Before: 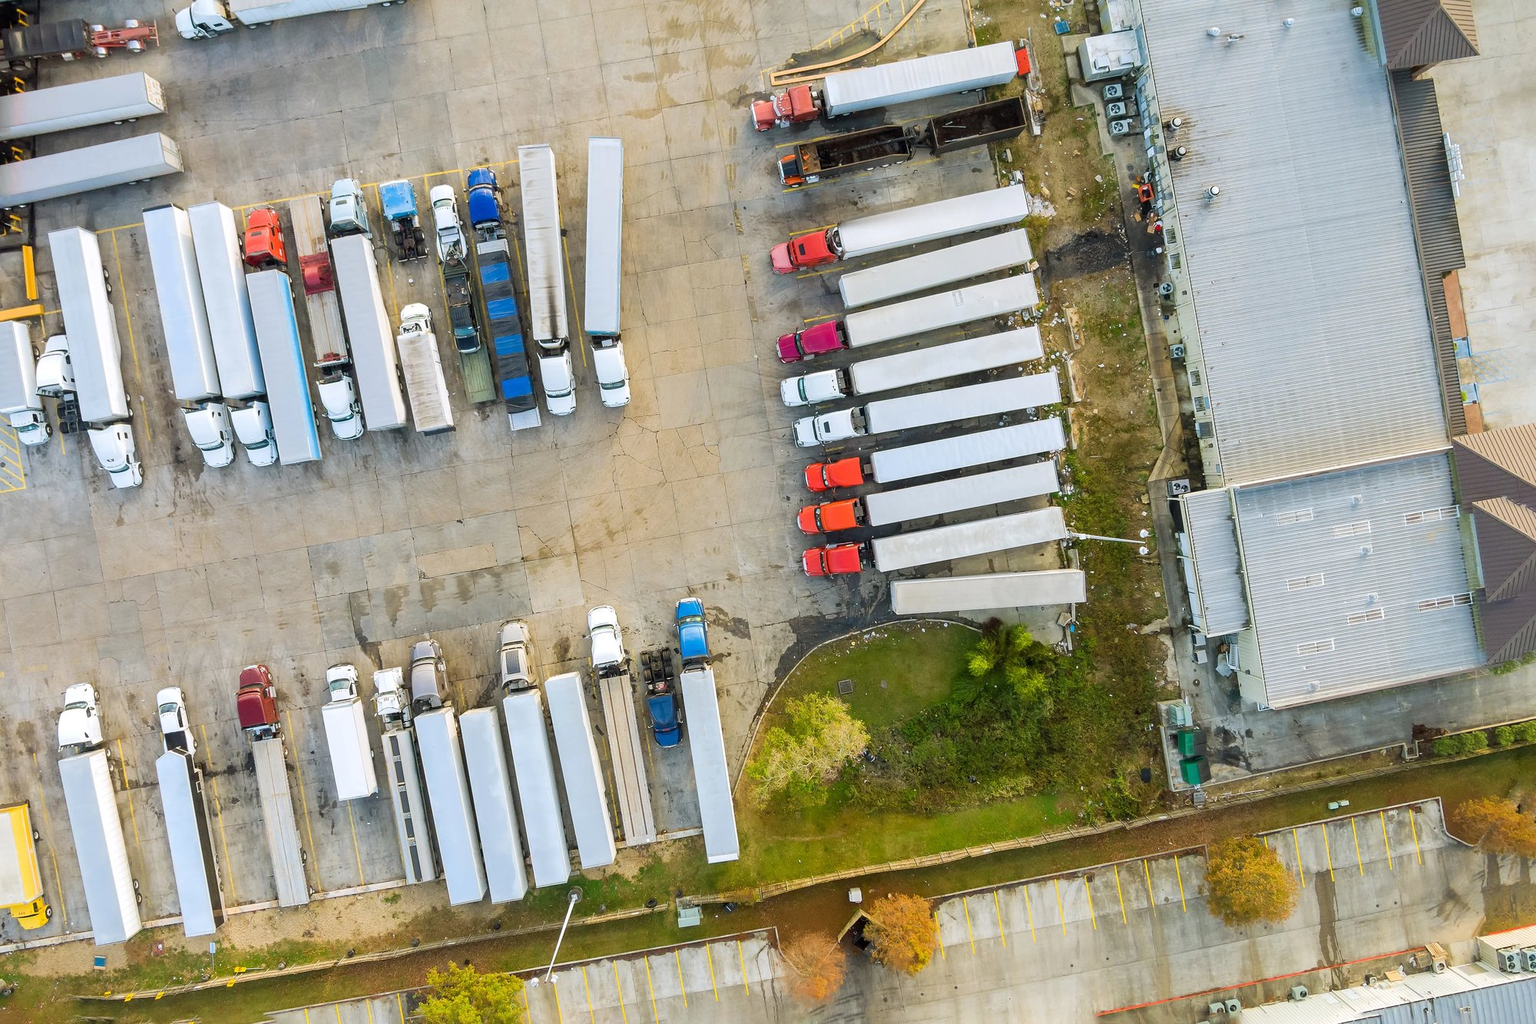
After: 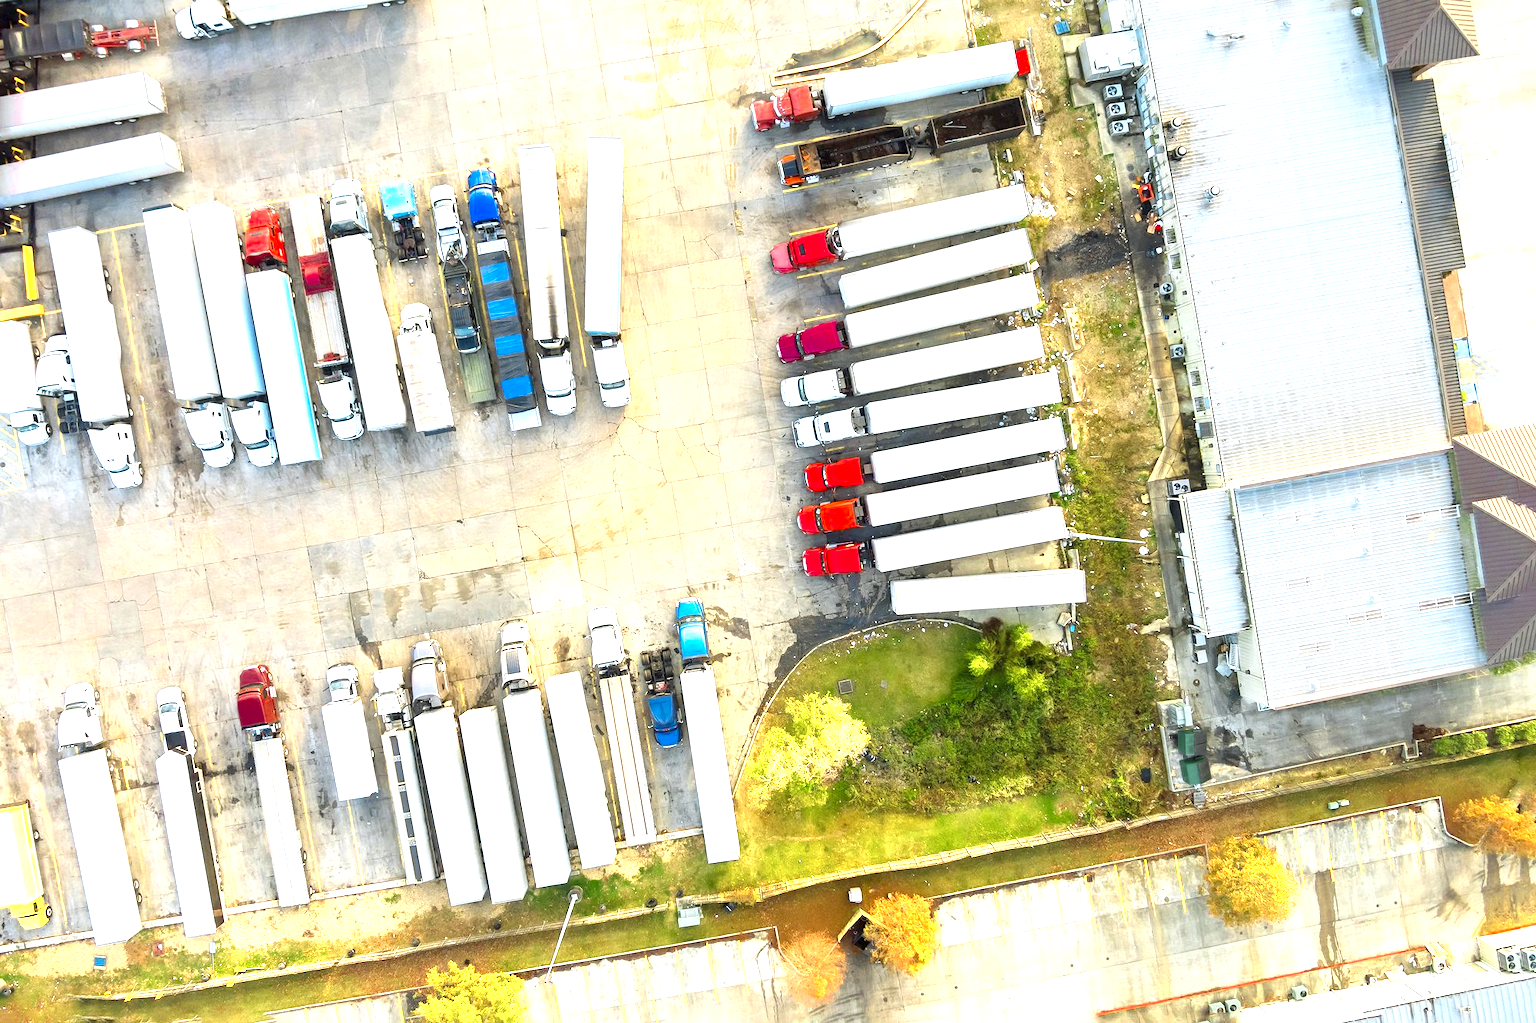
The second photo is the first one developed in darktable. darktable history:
color zones: curves: ch0 [(0.004, 0.305) (0.261, 0.623) (0.389, 0.399) (0.708, 0.571) (0.947, 0.34)]; ch1 [(0.025, 0.645) (0.229, 0.584) (0.326, 0.551) (0.484, 0.262) (0.757, 0.643)]
exposure: black level correction 0, exposure 1 EV, compensate exposure bias true, compensate highlight preservation false
